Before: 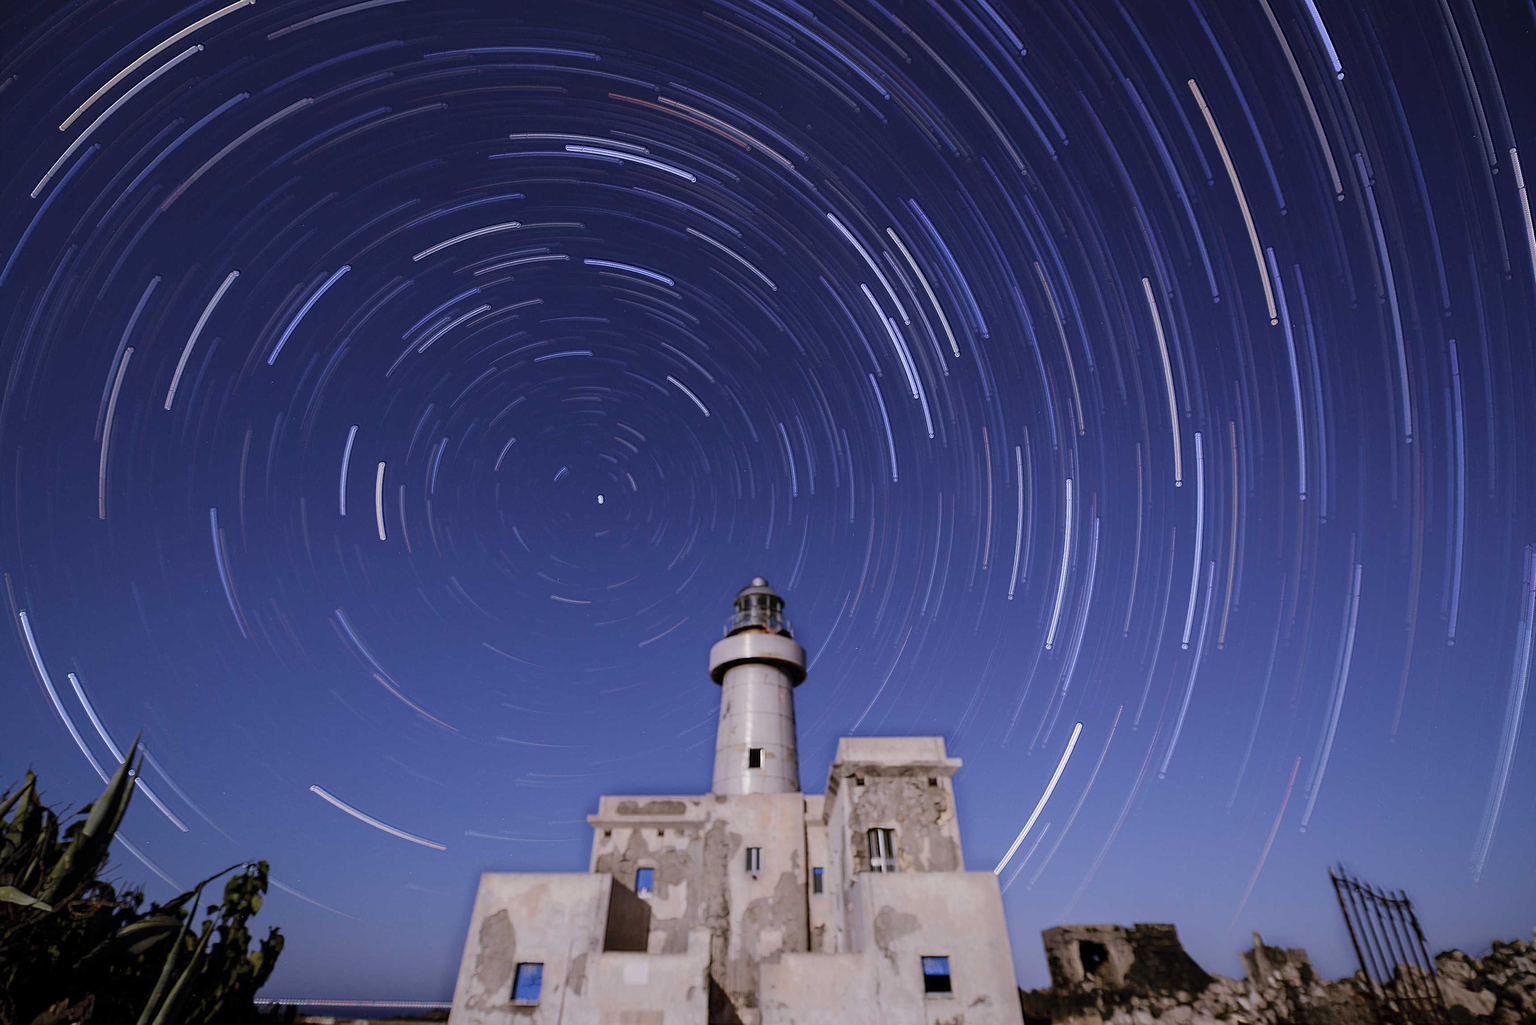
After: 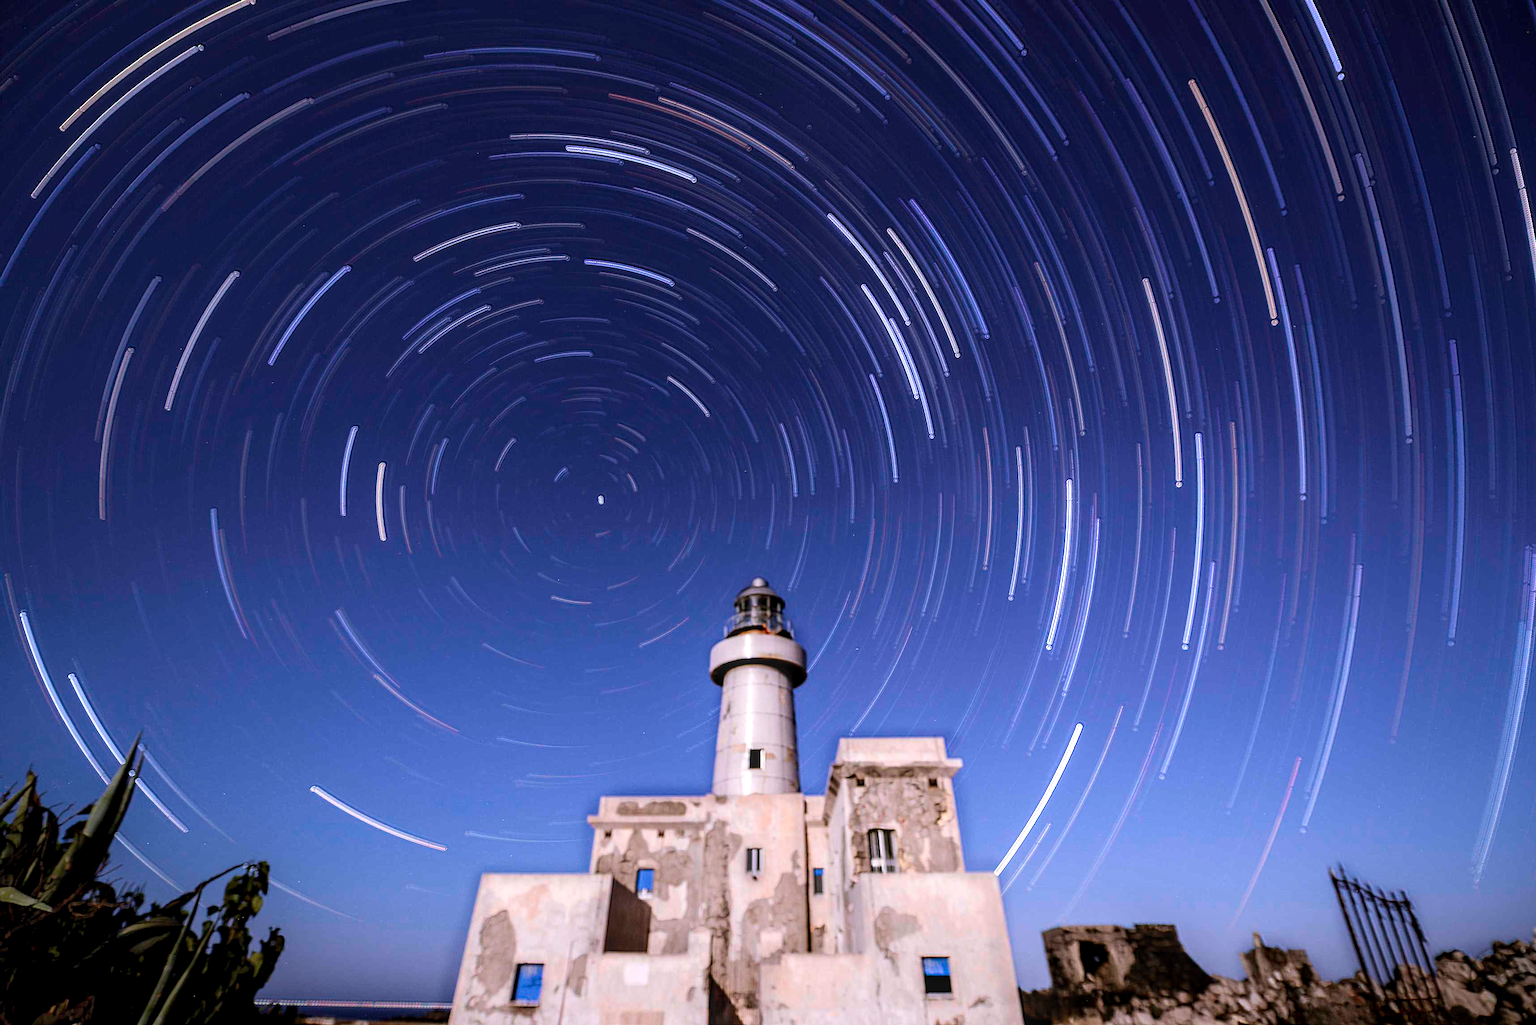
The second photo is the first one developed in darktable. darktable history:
local contrast: on, module defaults
contrast brightness saturation: saturation 0.1
tone equalizer: -8 EV 0.001 EV, -7 EV -0.002 EV, -6 EV 0.002 EV, -5 EV -0.03 EV, -4 EV -0.116 EV, -3 EV -0.169 EV, -2 EV 0.24 EV, -1 EV 0.702 EV, +0 EV 0.493 EV
